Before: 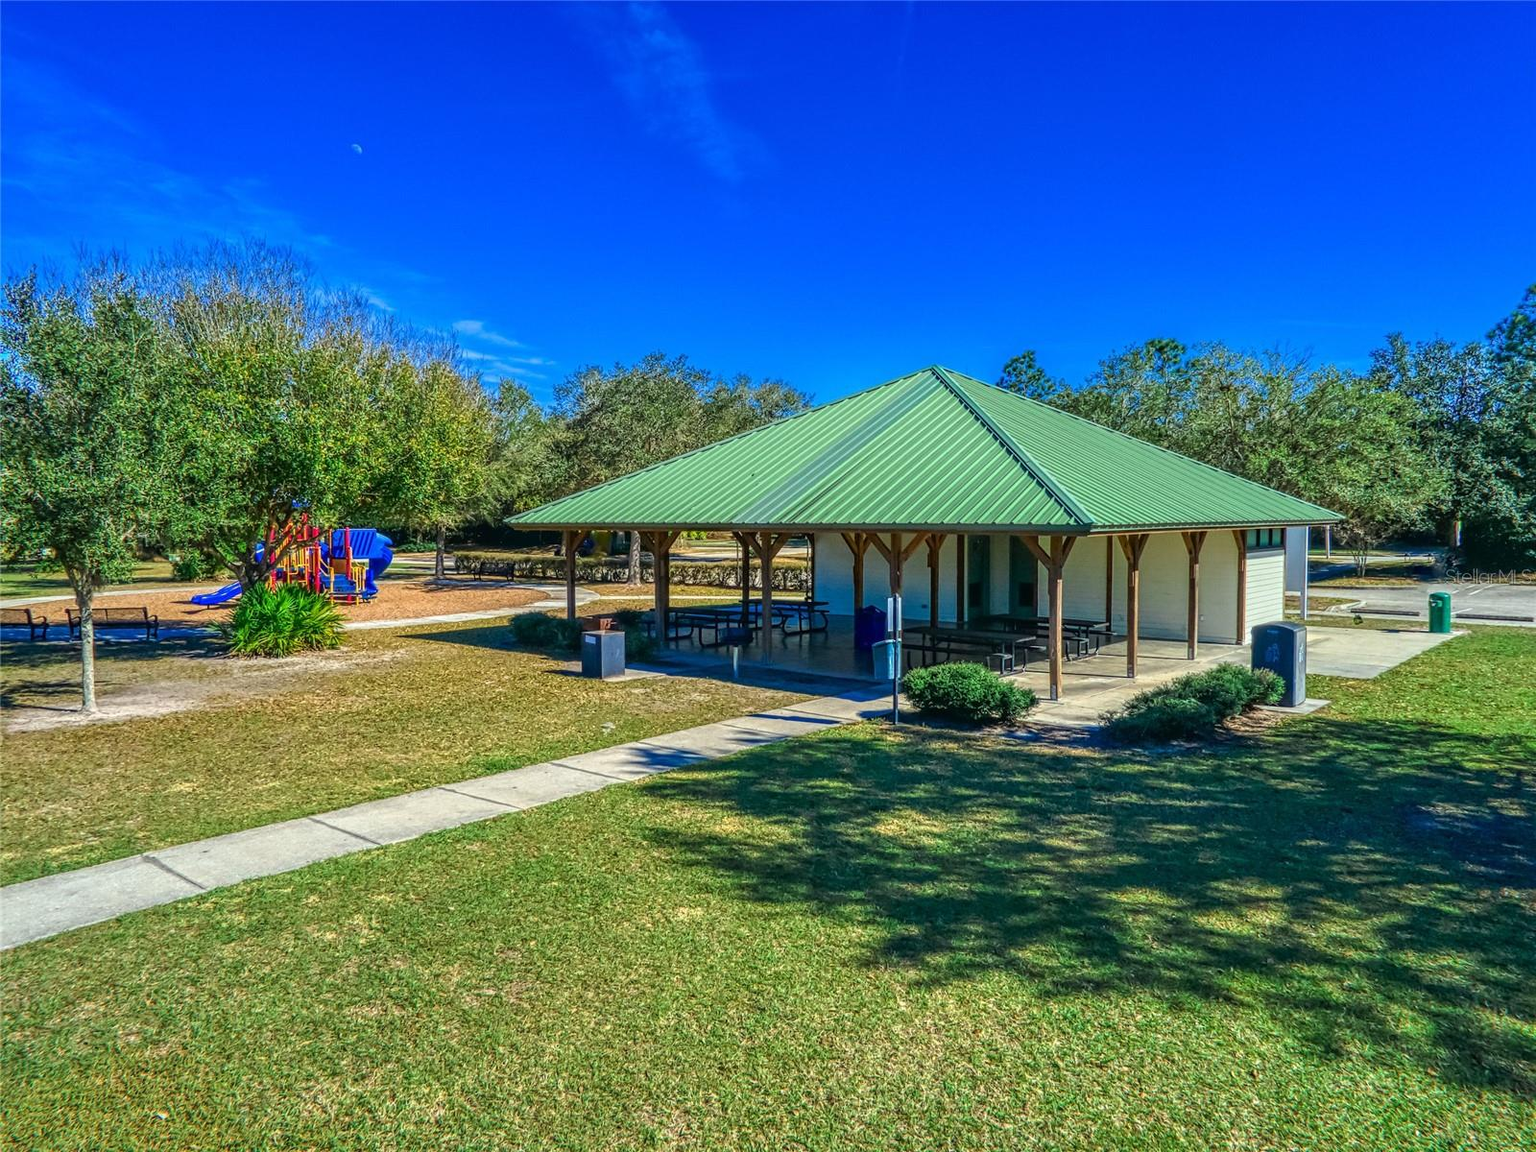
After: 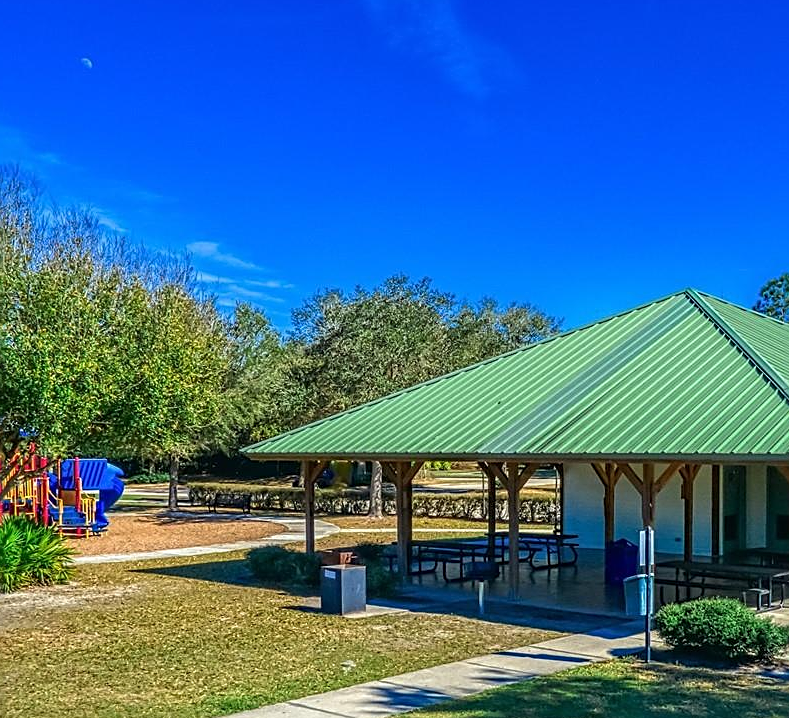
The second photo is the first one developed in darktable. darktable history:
crop: left 17.827%, top 7.74%, right 32.81%, bottom 32.356%
sharpen: on, module defaults
